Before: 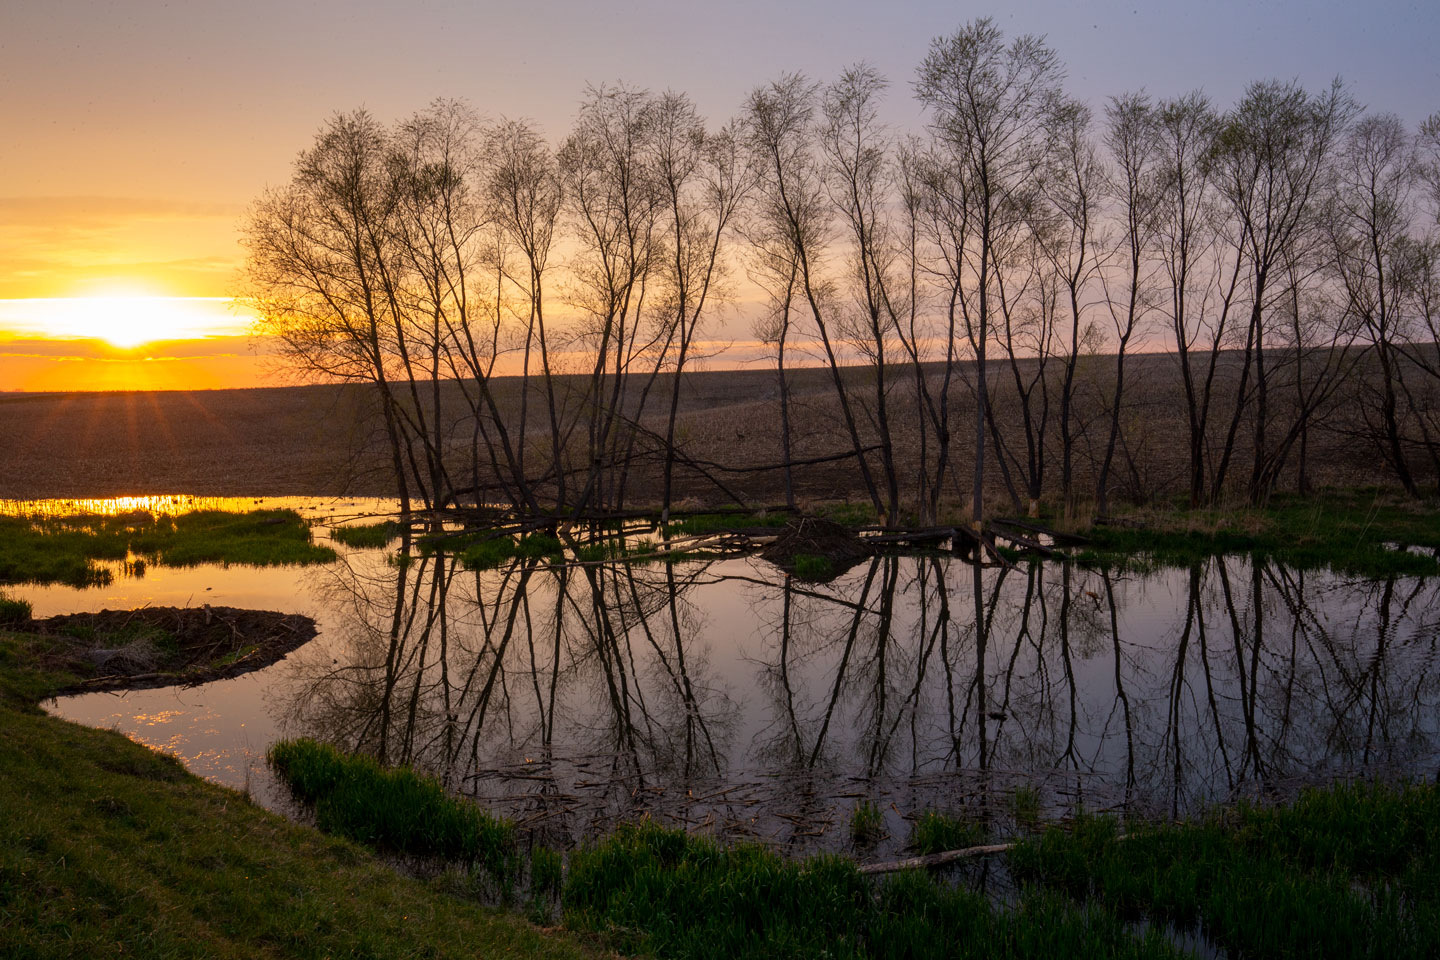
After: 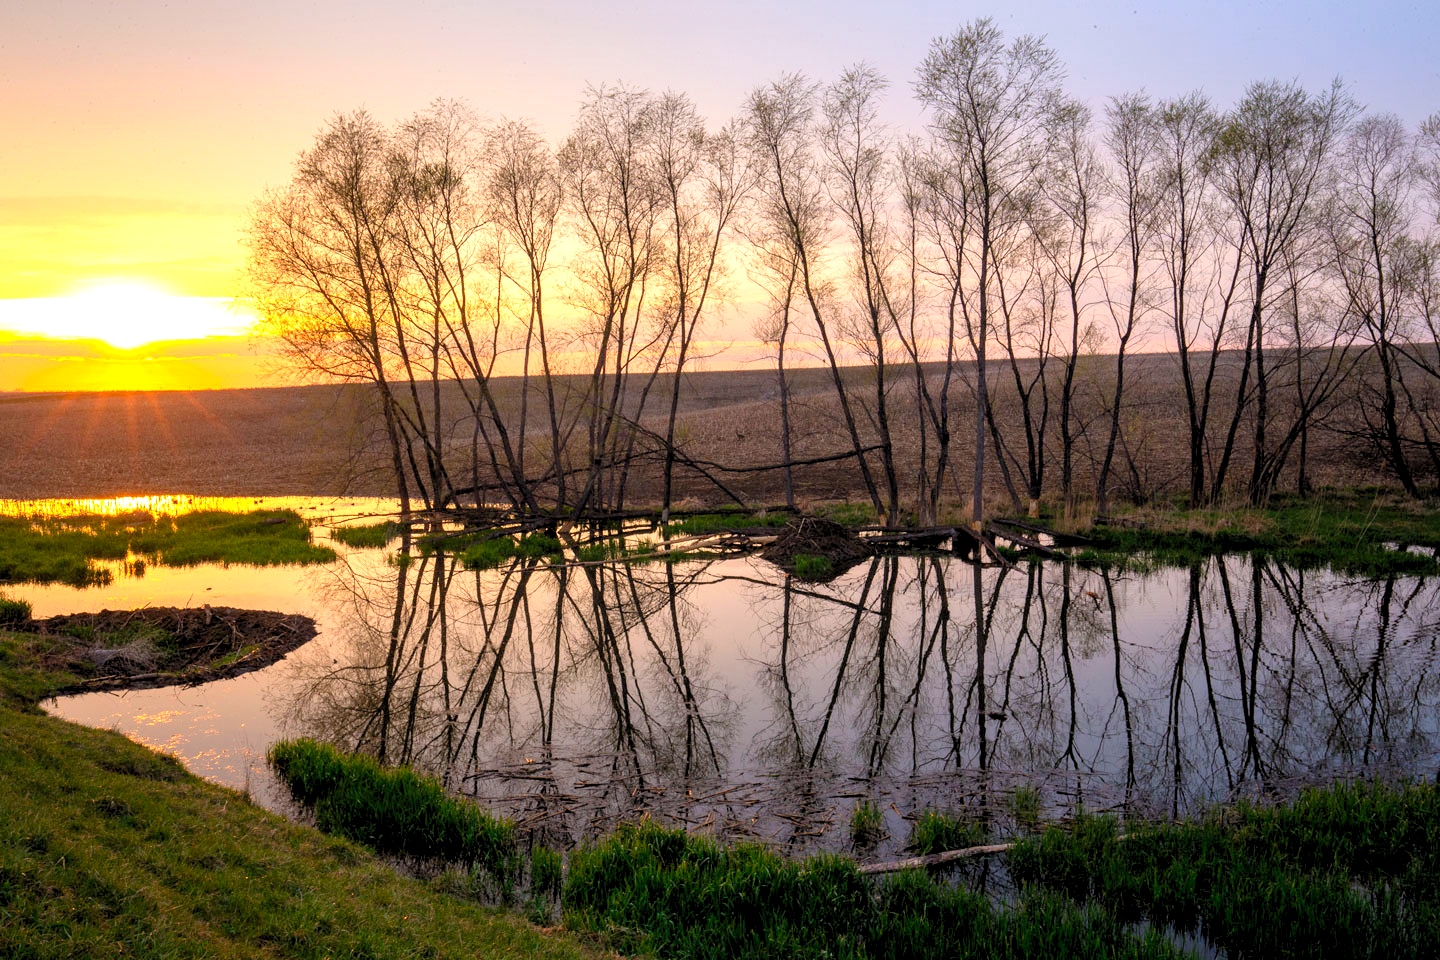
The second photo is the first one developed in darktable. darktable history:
exposure: black level correction 0, exposure 0.5 EV, compensate highlight preservation false
levels: black 3.83%, white 90.64%, levels [0.044, 0.416, 0.908]
